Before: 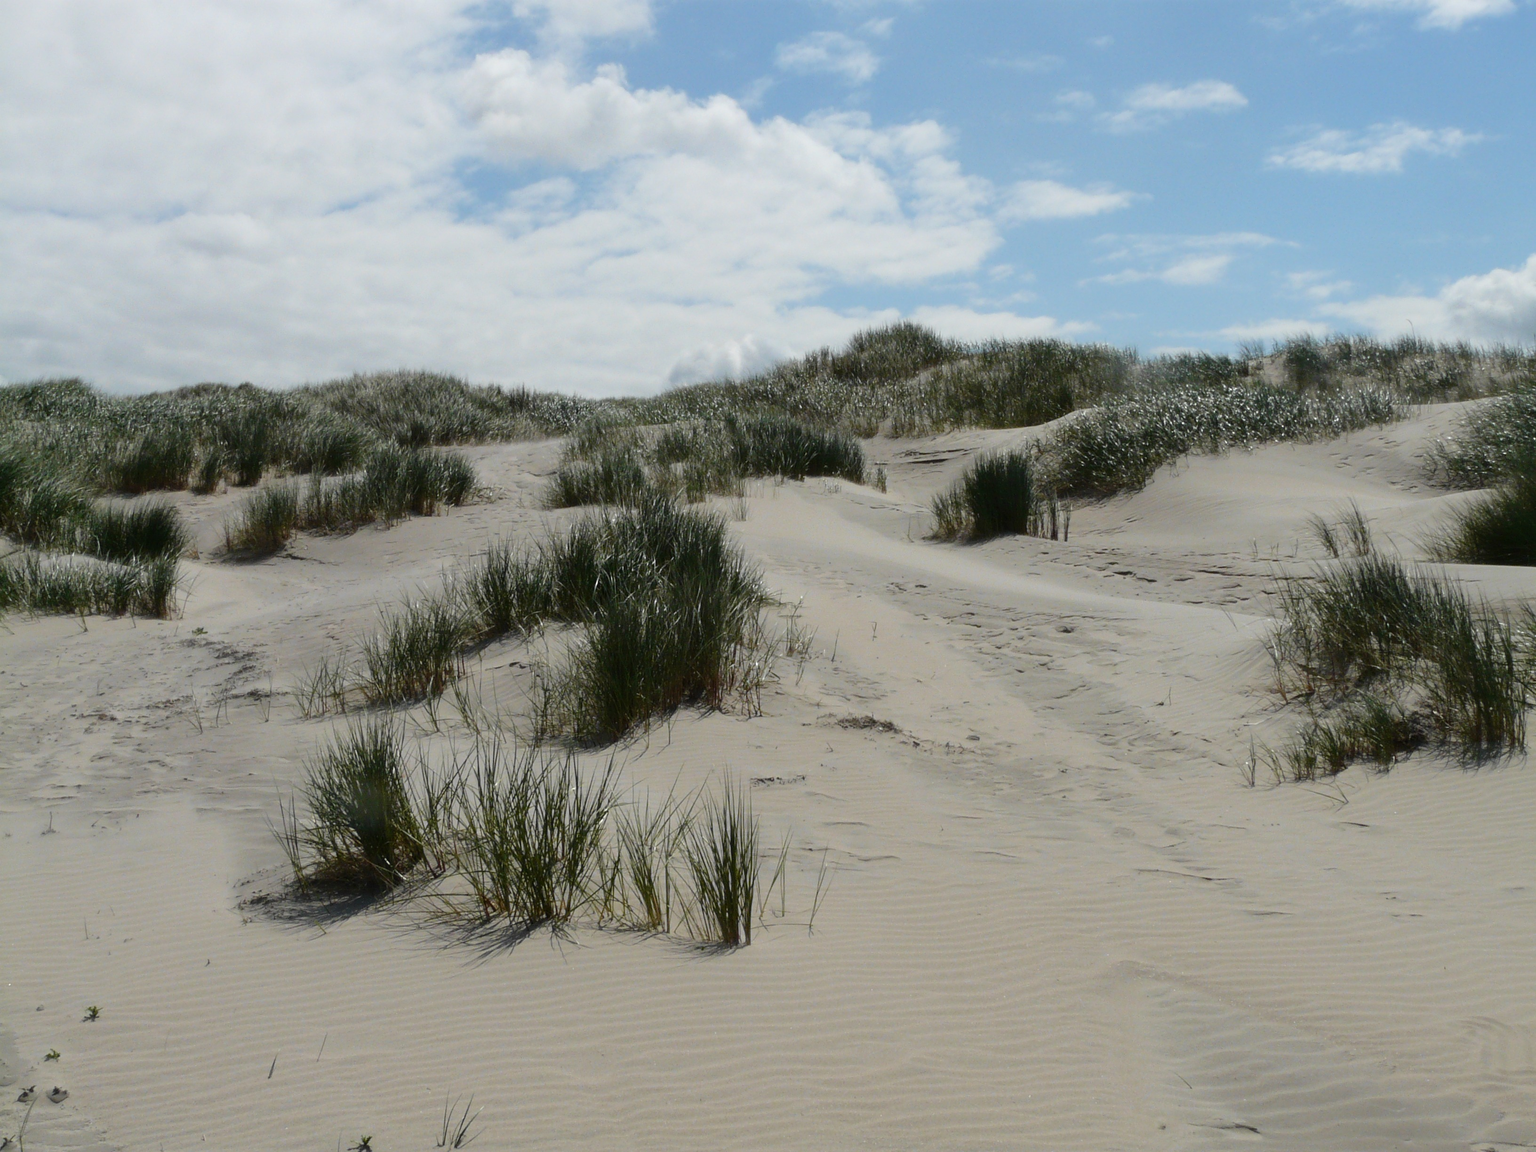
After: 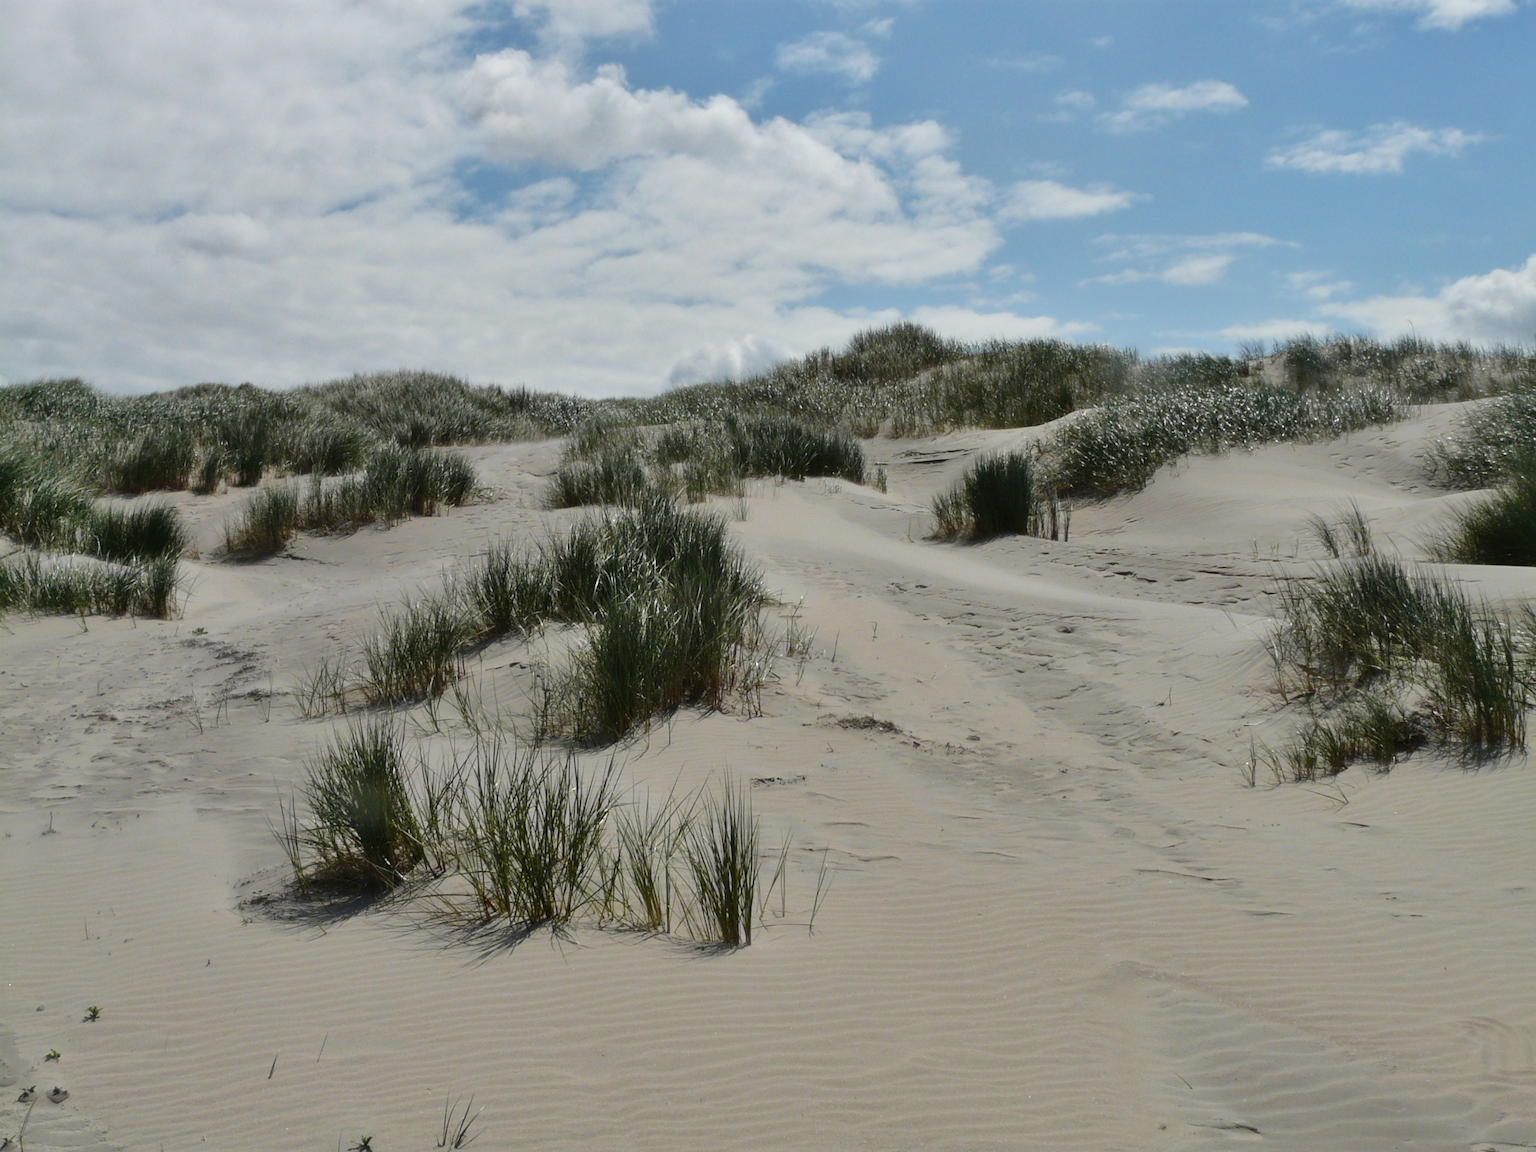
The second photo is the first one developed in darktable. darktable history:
shadows and highlights: shadows 59.35, soften with gaussian
